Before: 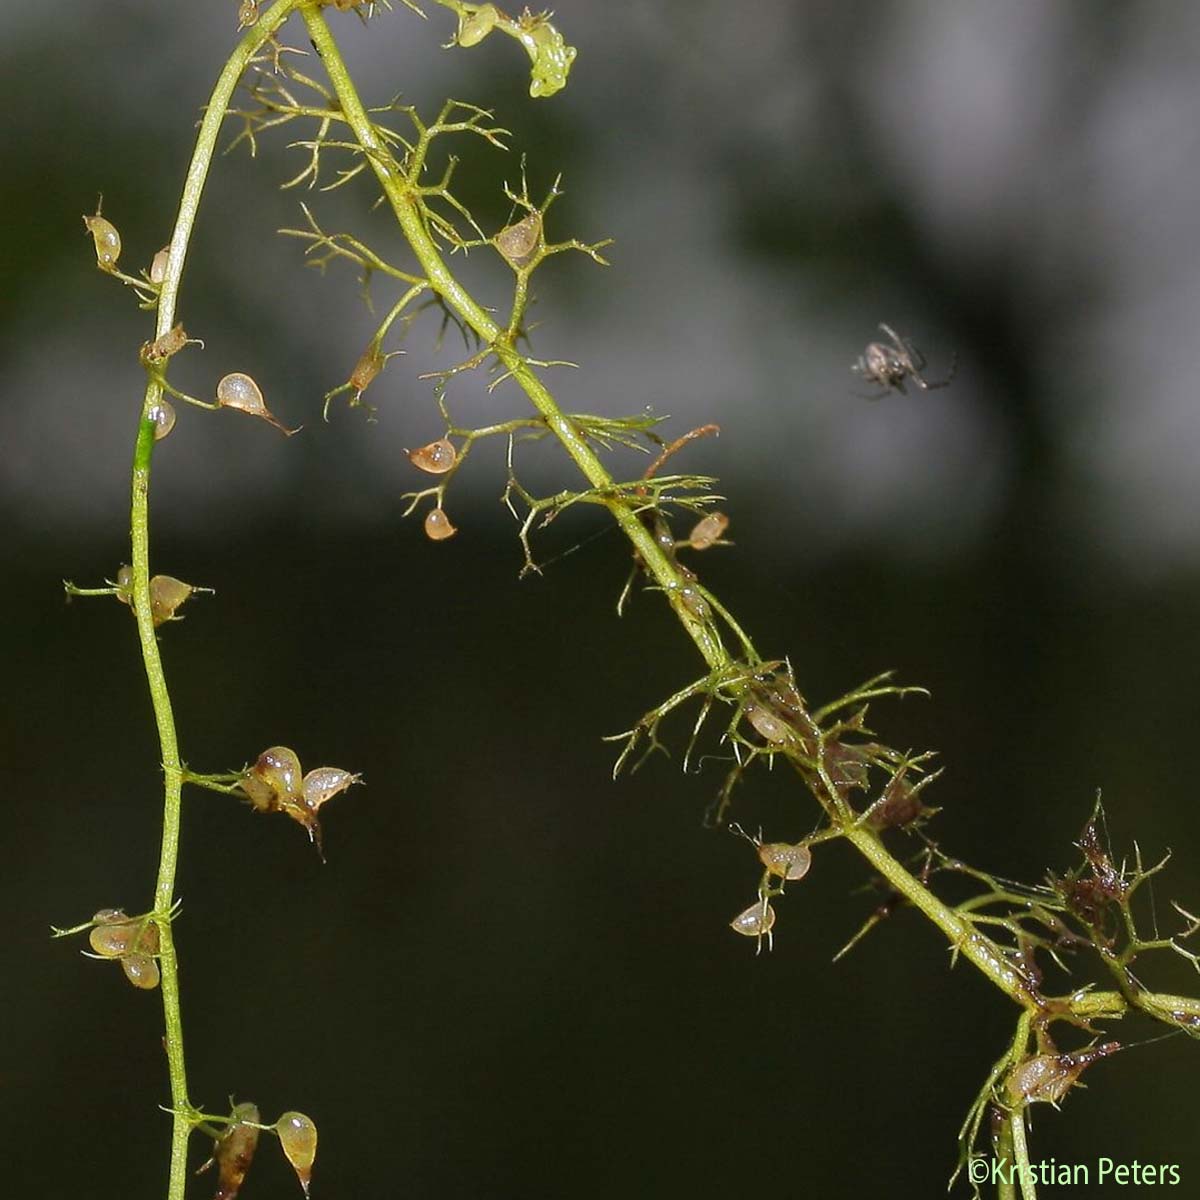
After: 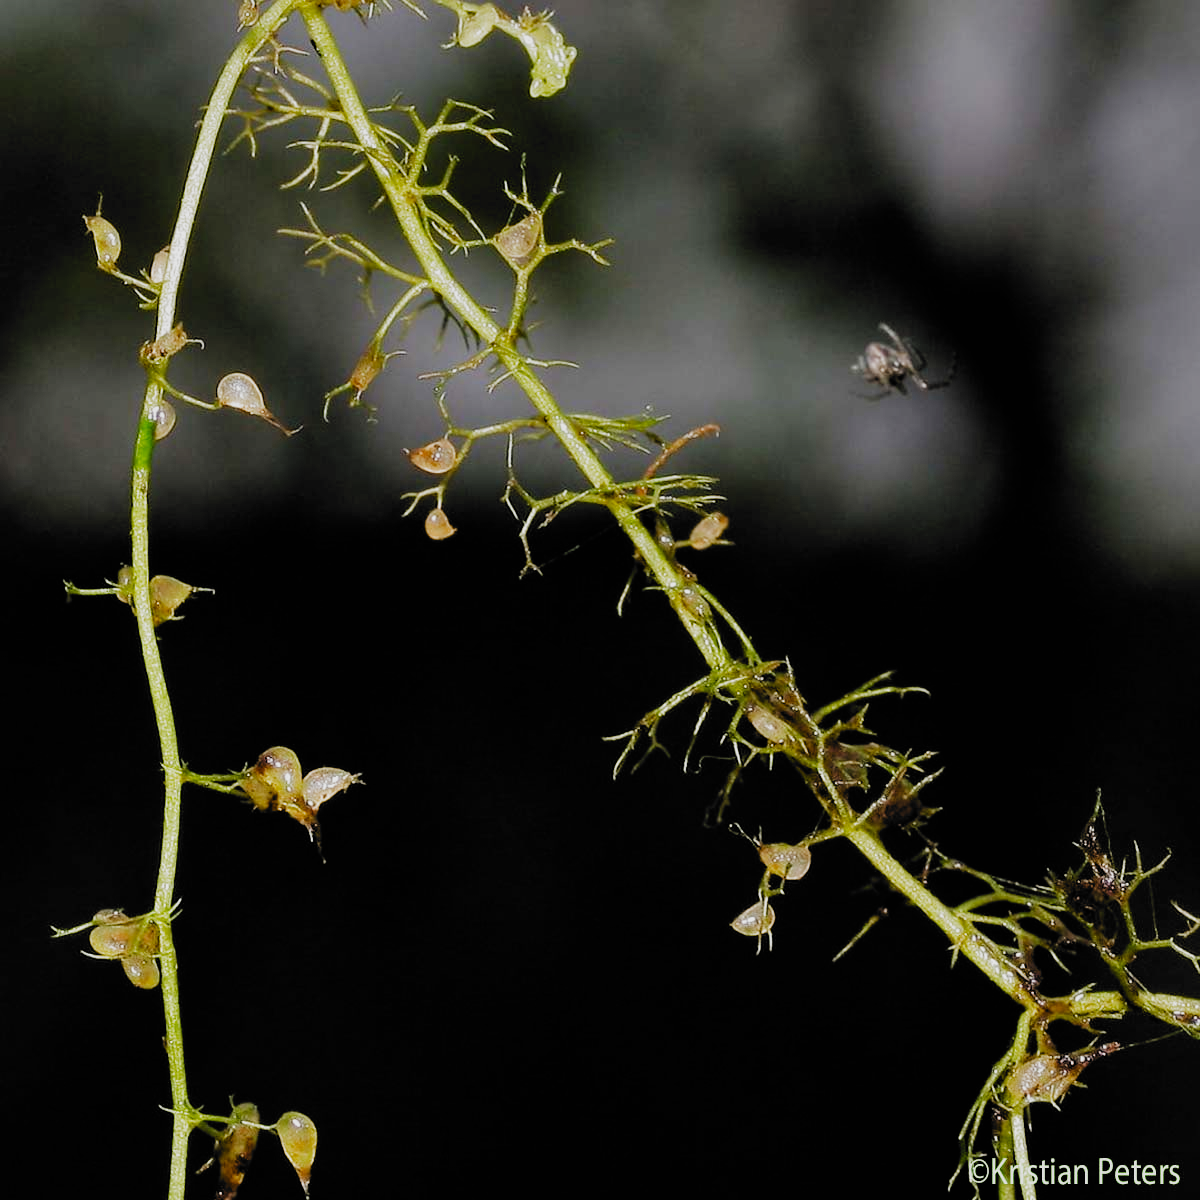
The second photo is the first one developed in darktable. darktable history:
filmic rgb: black relative exposure -5.05 EV, white relative exposure 3.99 EV, threshold 5.99 EV, hardness 2.88, contrast 1.299, highlights saturation mix -29.64%, add noise in highlights 0.002, preserve chrominance no, color science v3 (2019), use custom middle-gray values true, iterations of high-quality reconstruction 0, contrast in highlights soft, enable highlight reconstruction true
exposure: exposure -0.041 EV, compensate highlight preservation false
shadows and highlights: shadows 20.88, highlights -81.53, soften with gaussian
